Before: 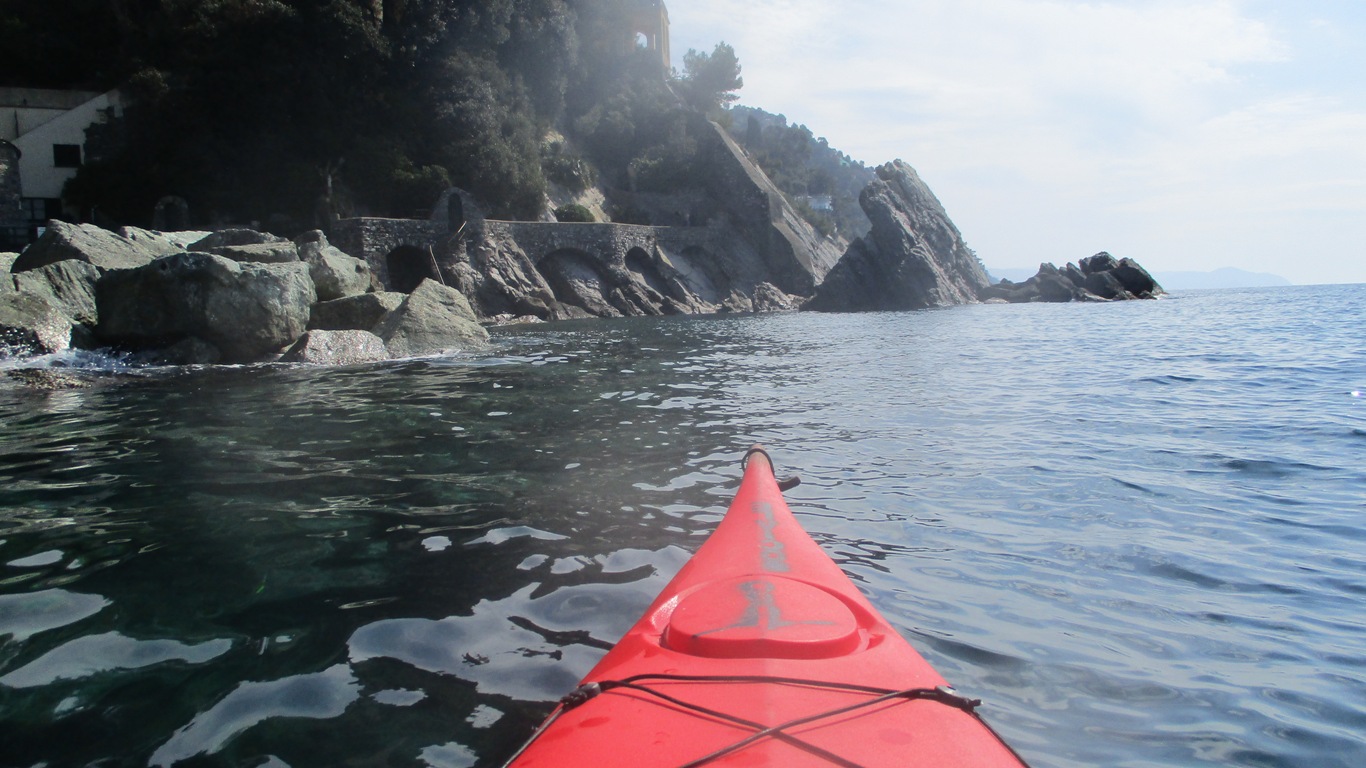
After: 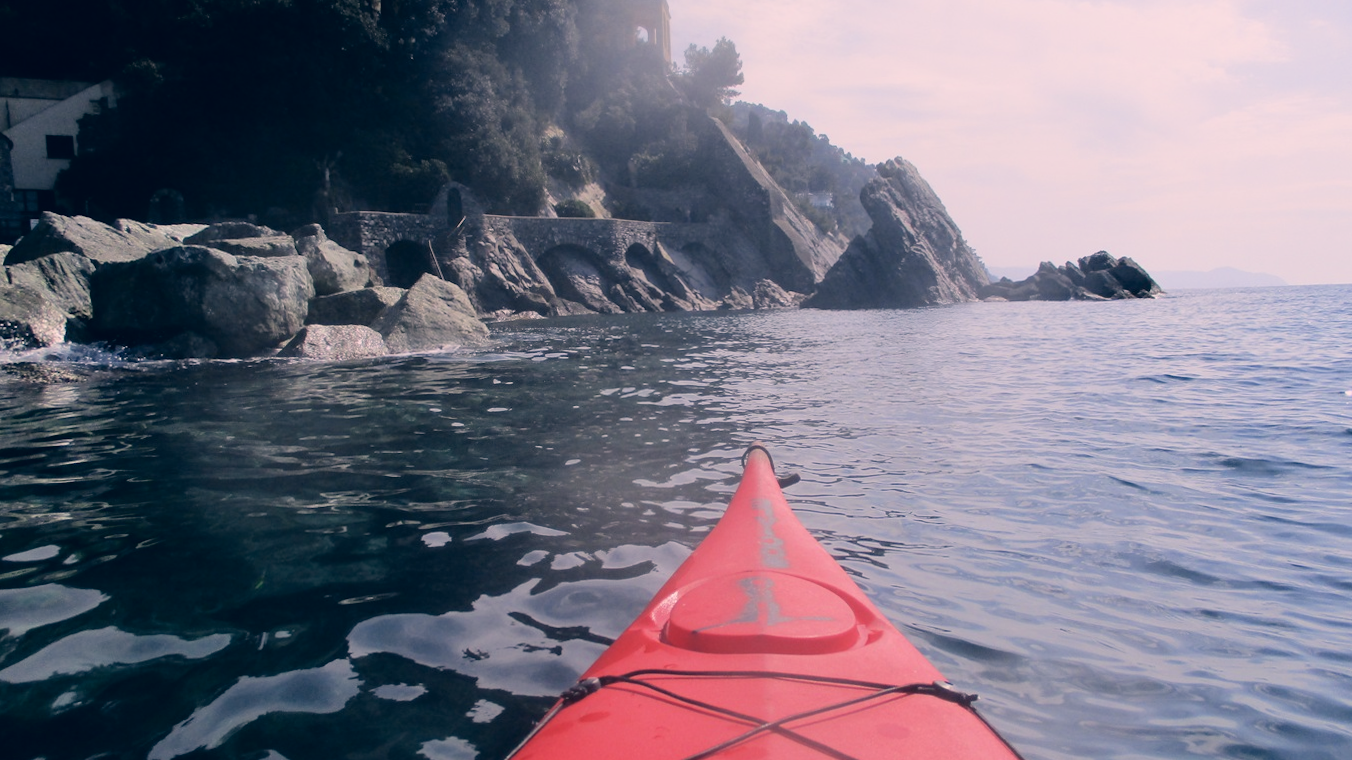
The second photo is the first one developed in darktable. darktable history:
filmic rgb: black relative exposure -11.35 EV, white relative exposure 3.22 EV, hardness 6.76, color science v6 (2022)
rotate and perspective: rotation 0.174°, lens shift (vertical) 0.013, lens shift (horizontal) 0.019, shear 0.001, automatic cropping original format, crop left 0.007, crop right 0.991, crop top 0.016, crop bottom 0.997
color correction: highlights a* 14.46, highlights b* 5.85, shadows a* -5.53, shadows b* -15.24, saturation 0.85
